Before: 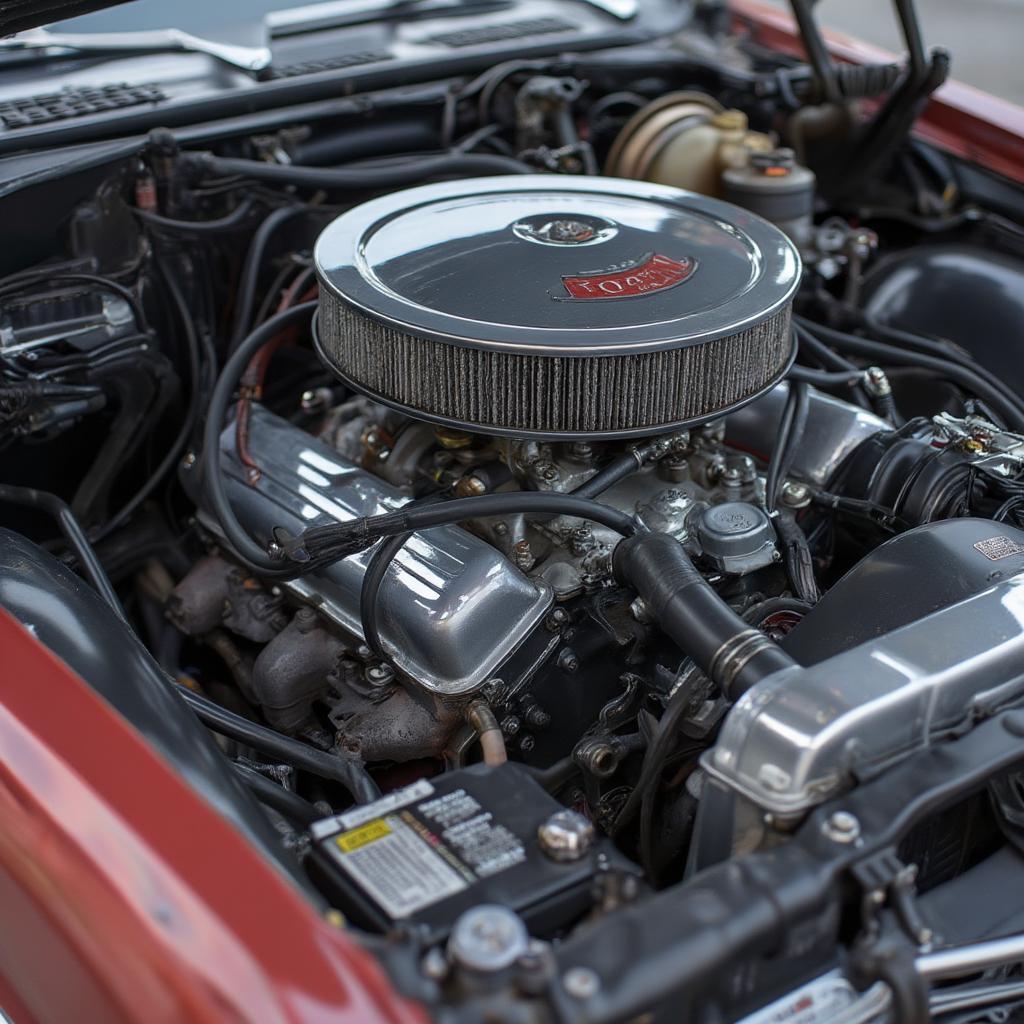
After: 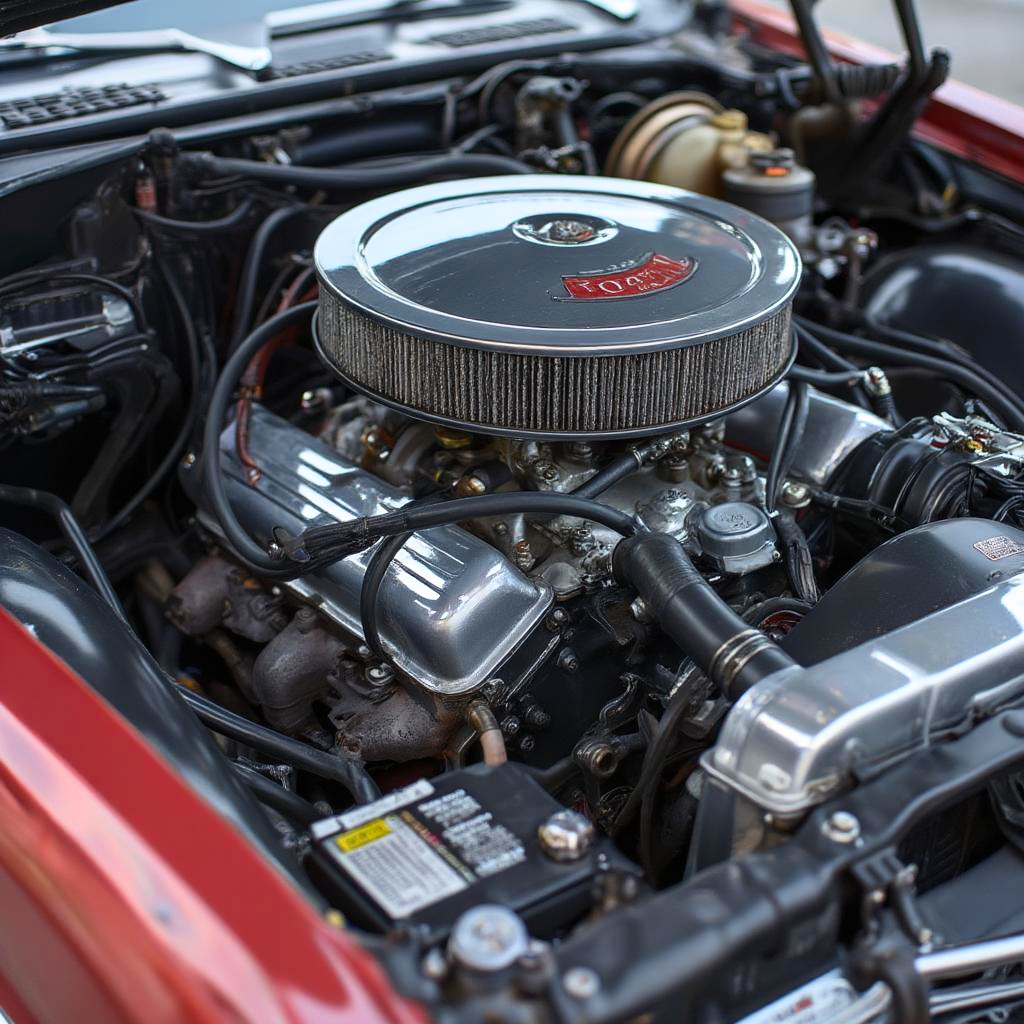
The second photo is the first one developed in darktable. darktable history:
levels: mode automatic, levels [0, 0.43, 0.984]
contrast brightness saturation: contrast 0.225, brightness 0.114, saturation 0.29
